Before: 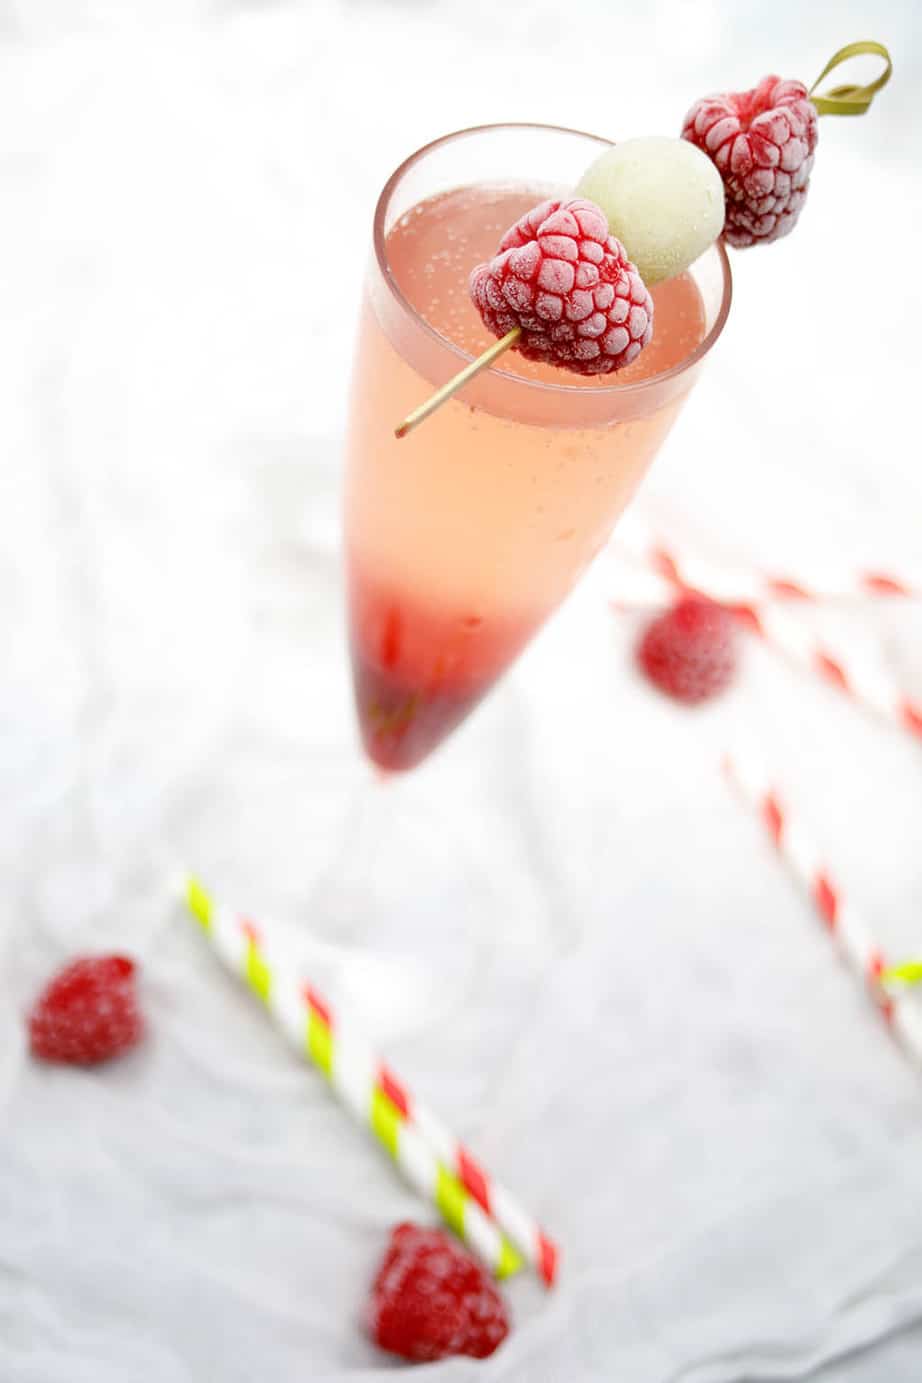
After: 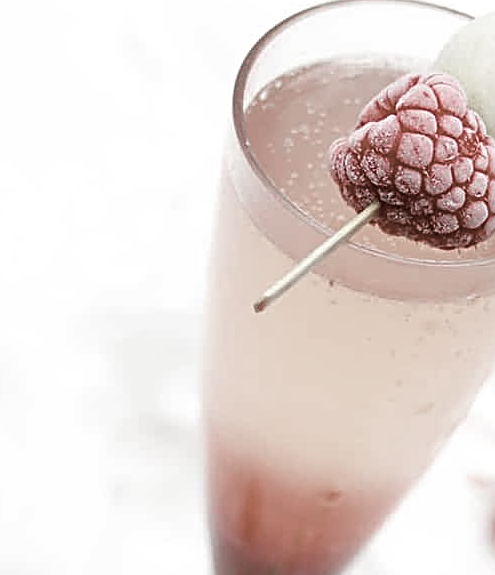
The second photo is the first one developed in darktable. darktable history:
crop: left 15.322%, top 9.167%, right 30.939%, bottom 49.199%
color zones: curves: ch1 [(0, 0.34) (0.143, 0.164) (0.286, 0.152) (0.429, 0.176) (0.571, 0.173) (0.714, 0.188) (0.857, 0.199) (1, 0.34)]
sharpen: radius 2.558, amount 0.648
